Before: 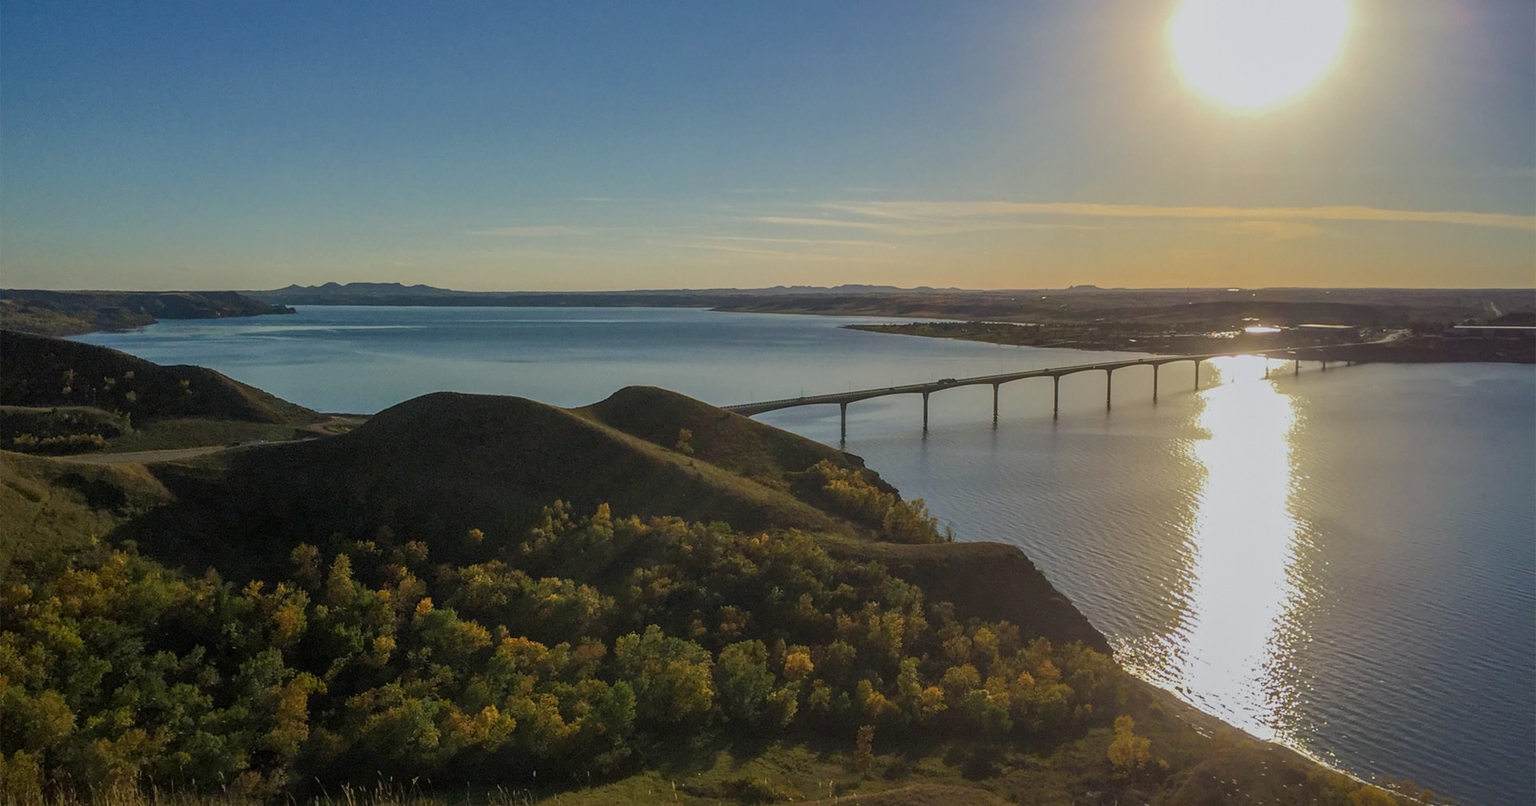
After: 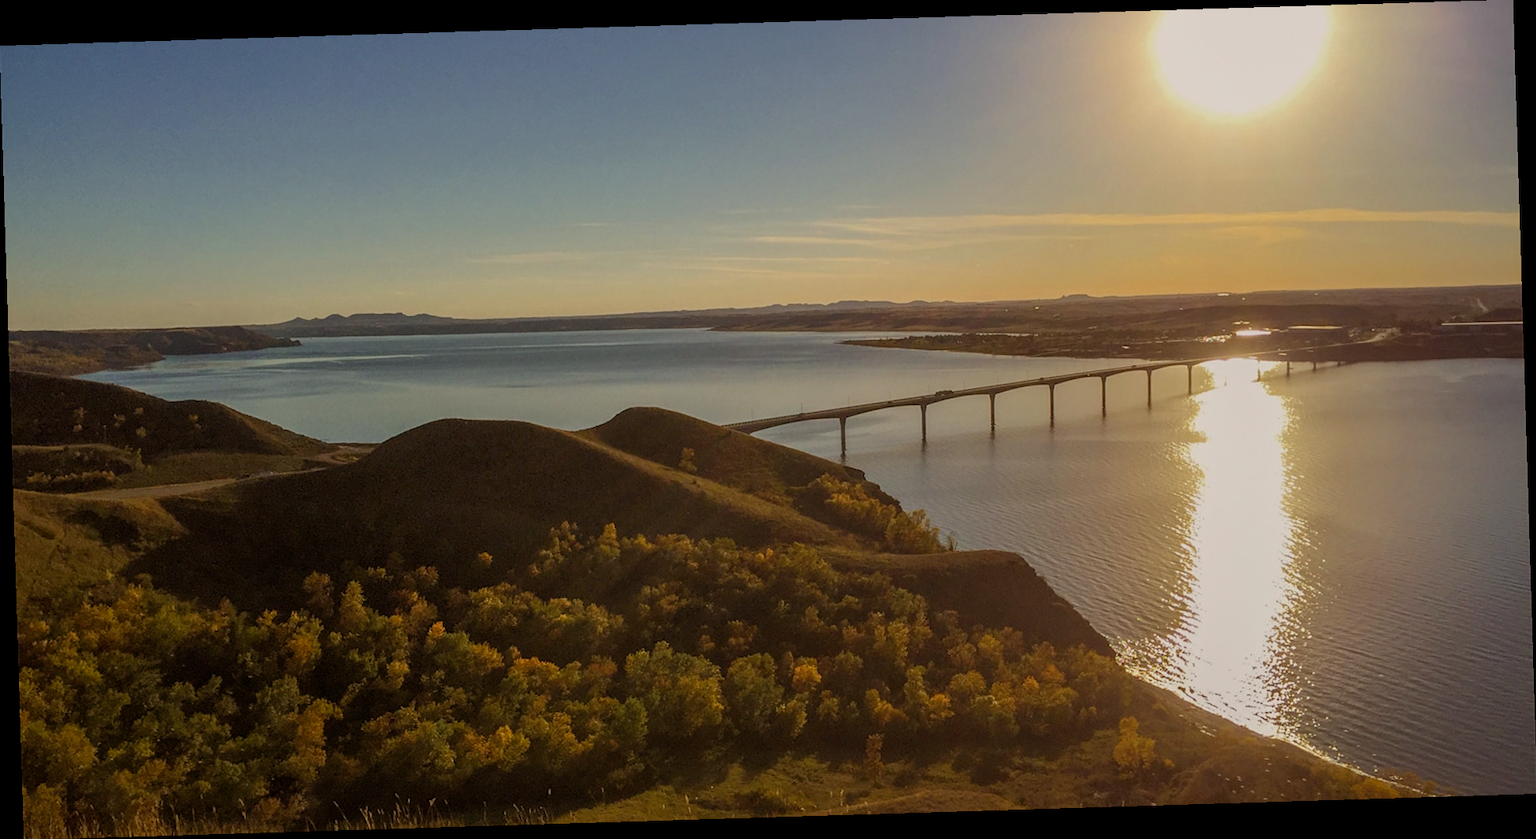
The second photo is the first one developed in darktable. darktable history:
color balance rgb: shadows lift › chroma 4.41%, shadows lift › hue 27°, power › chroma 2.5%, power › hue 70°, highlights gain › chroma 1%, highlights gain › hue 27°, saturation formula JzAzBz (2021)
rotate and perspective: rotation -1.75°, automatic cropping off
